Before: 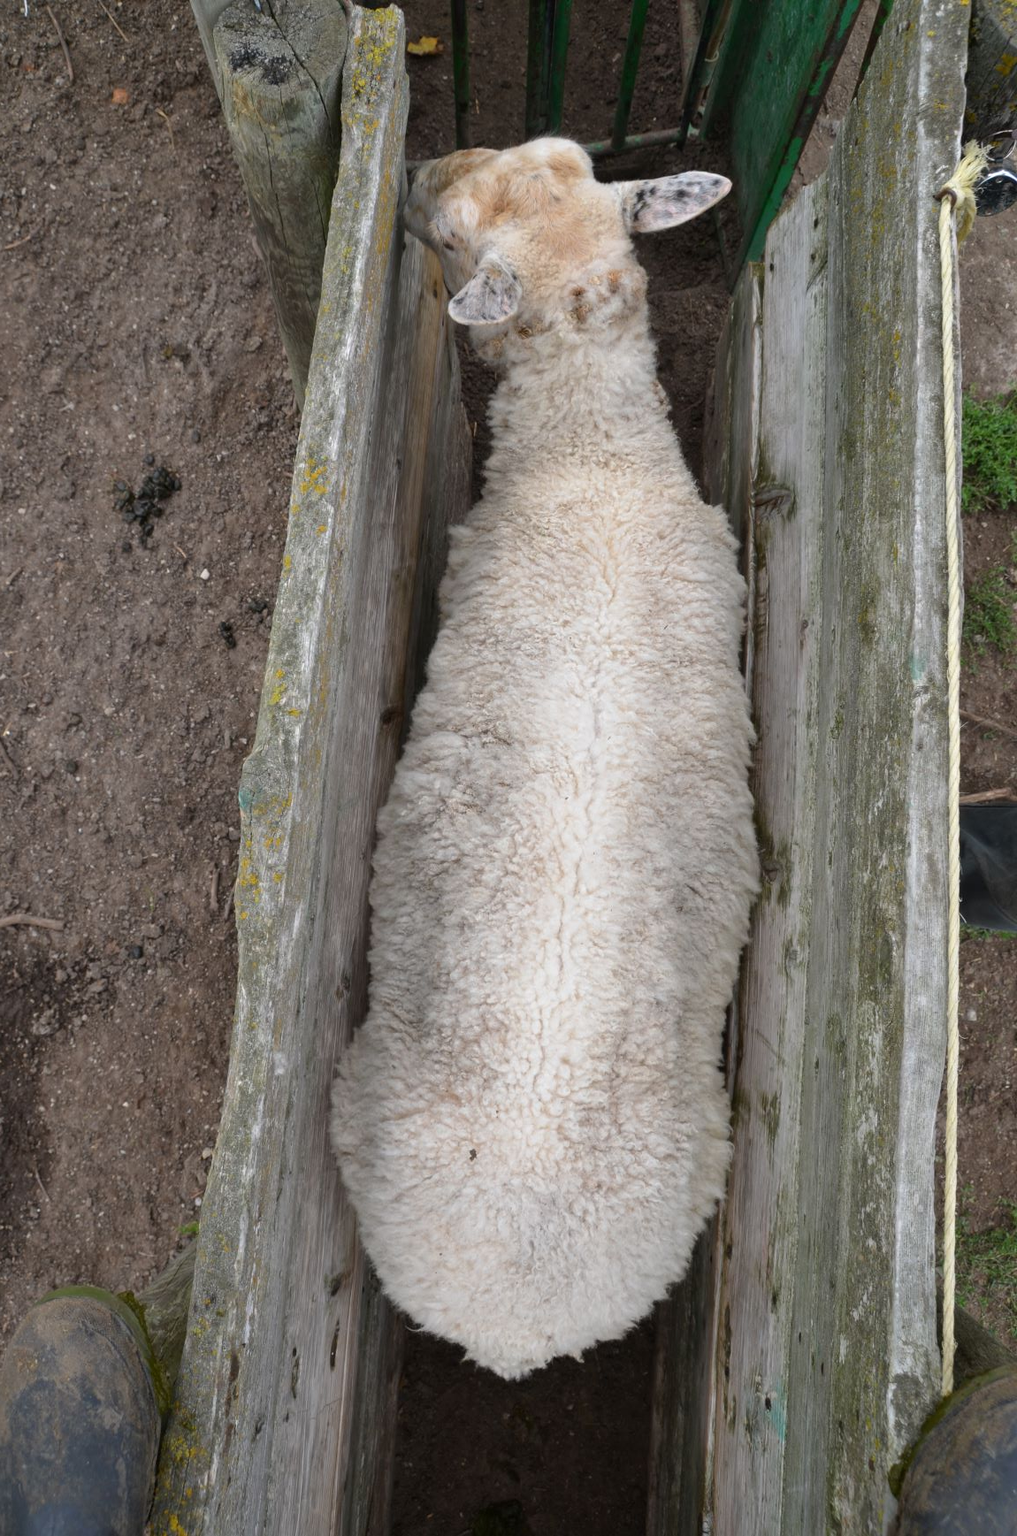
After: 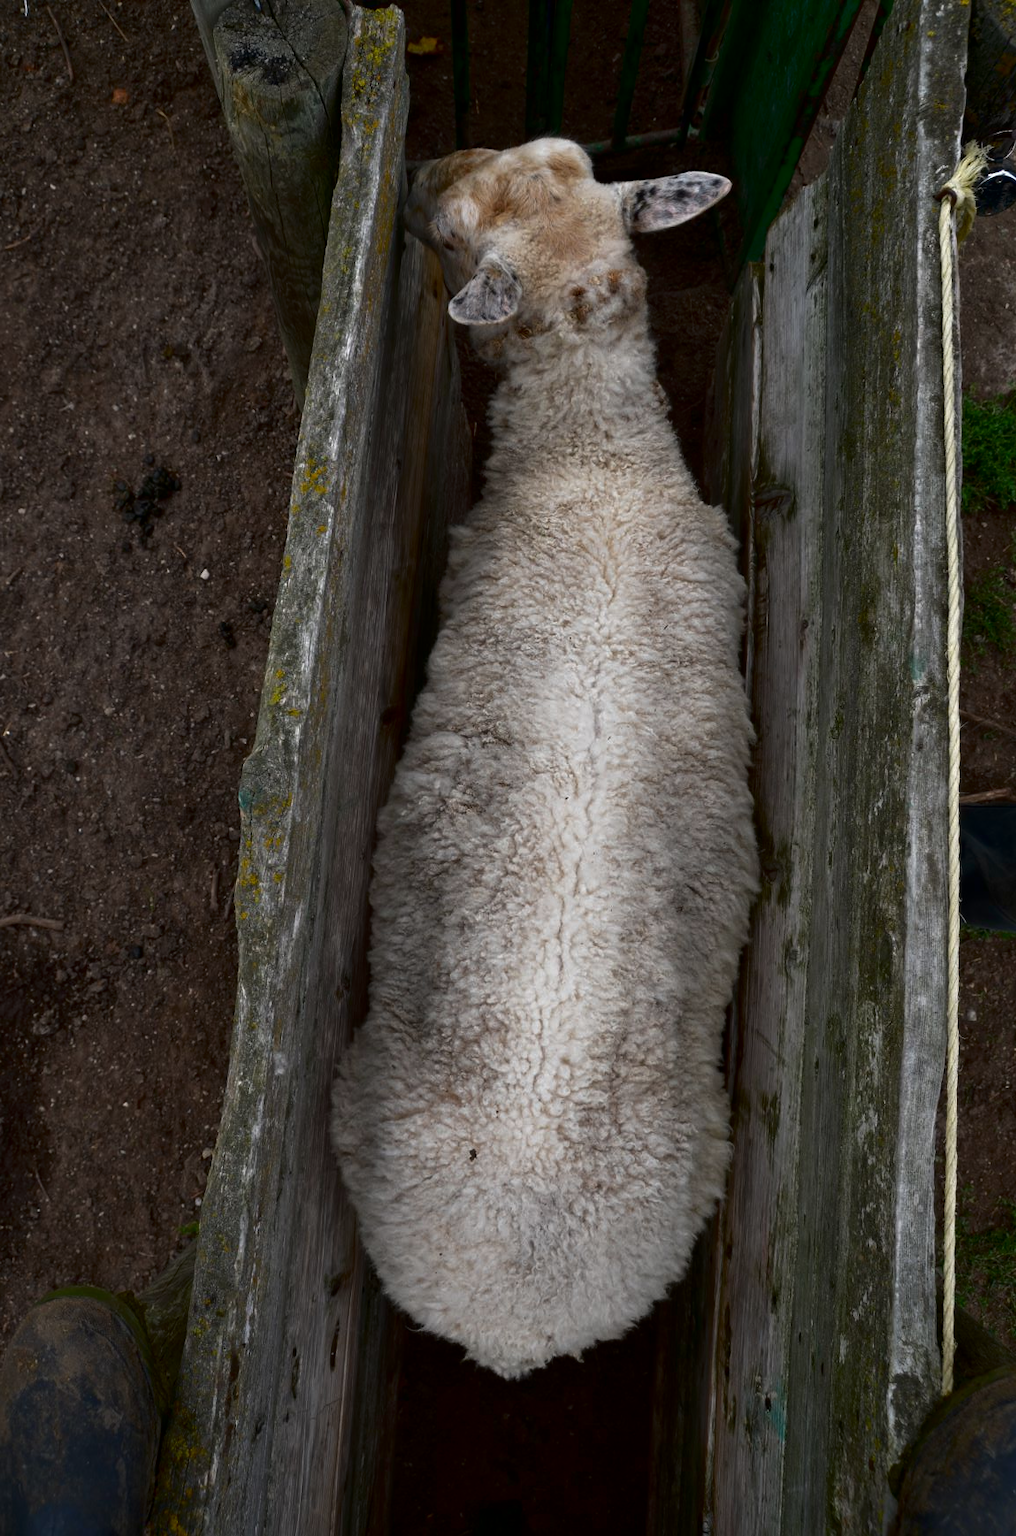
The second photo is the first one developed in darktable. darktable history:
contrast brightness saturation: brightness -0.506
